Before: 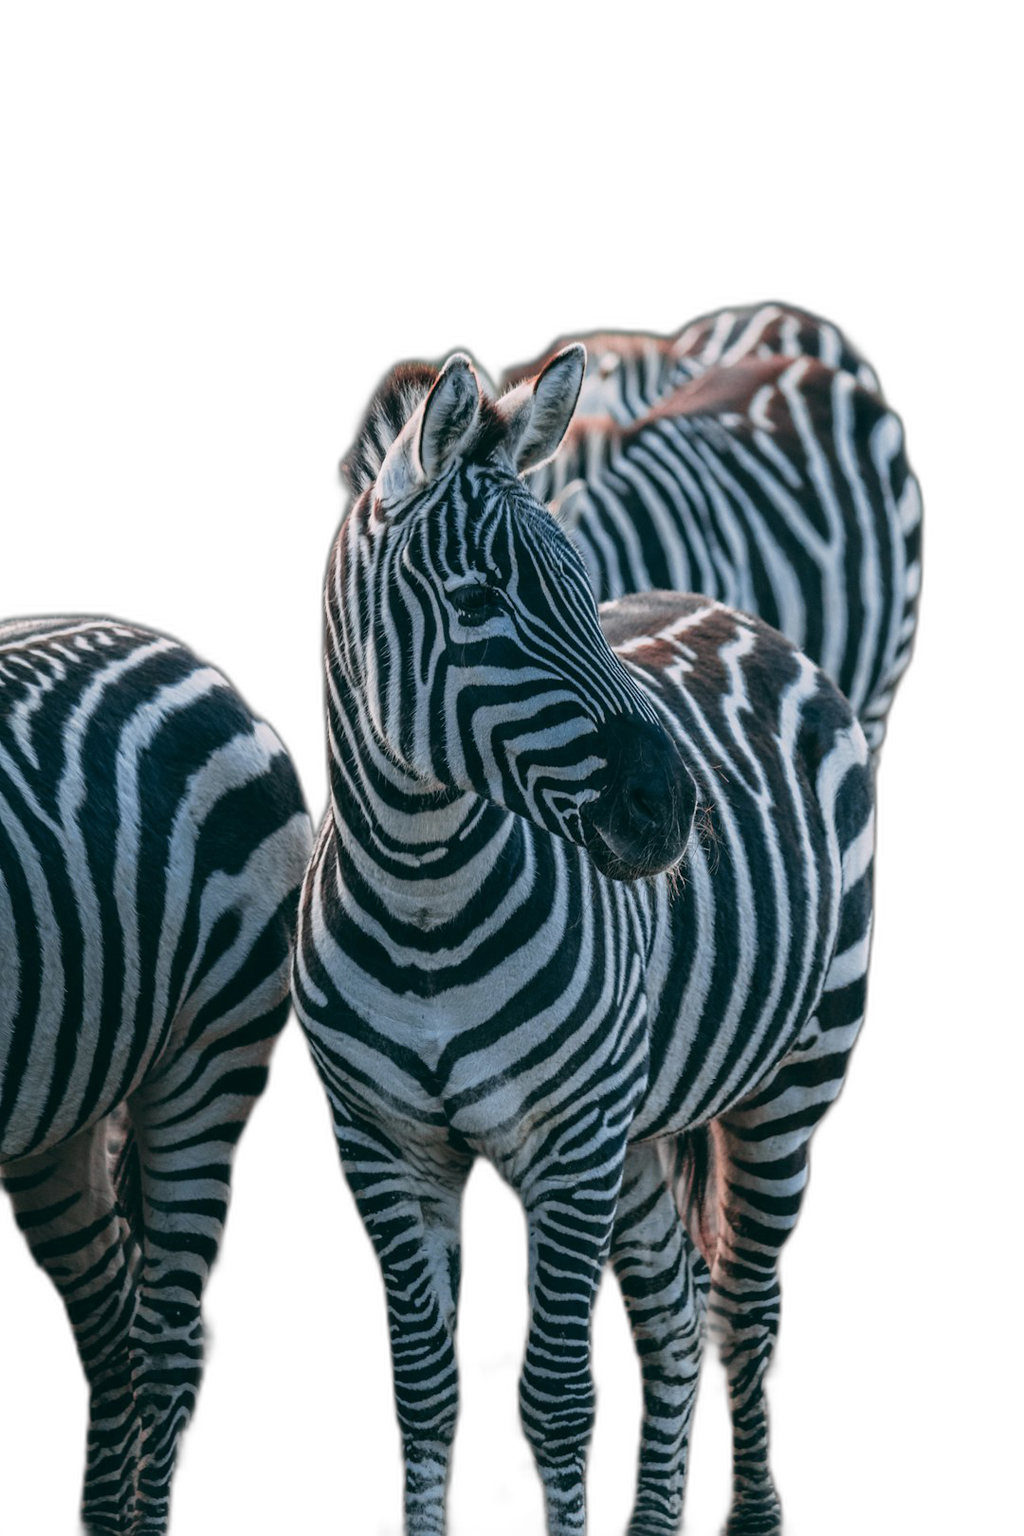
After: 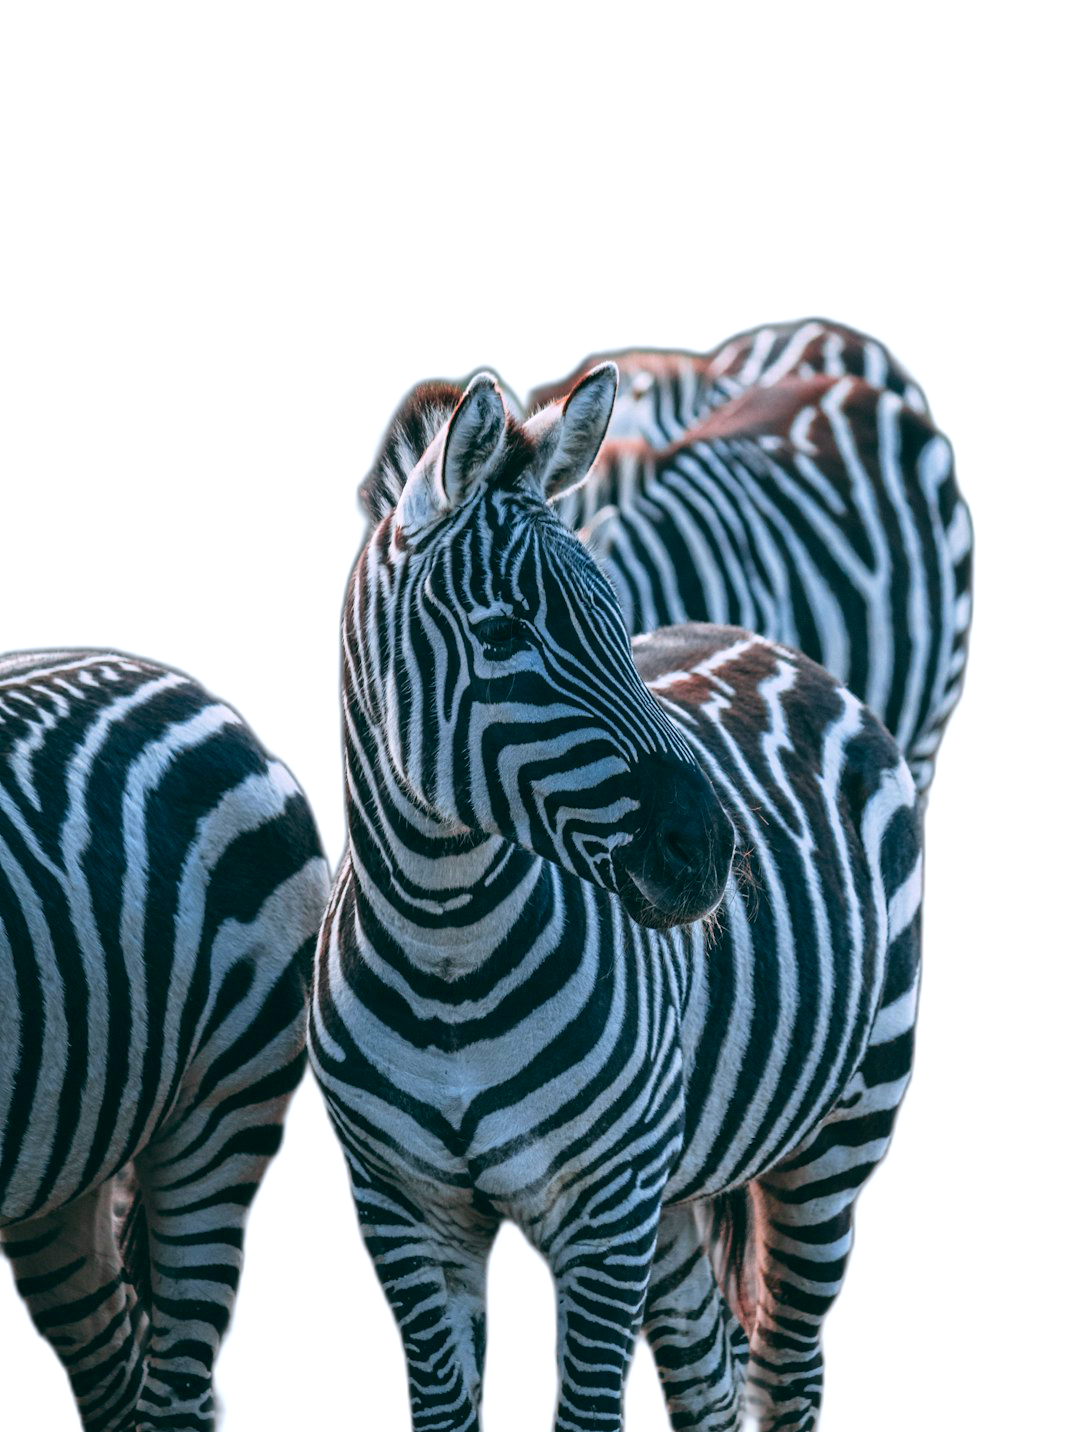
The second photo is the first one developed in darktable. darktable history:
color balance rgb: highlights gain › luminance 16.513%, highlights gain › chroma 2.932%, highlights gain › hue 258°, perceptual saturation grading › global saturation 30.72%
crop and rotate: top 0%, bottom 11.584%
haze removal: adaptive false
